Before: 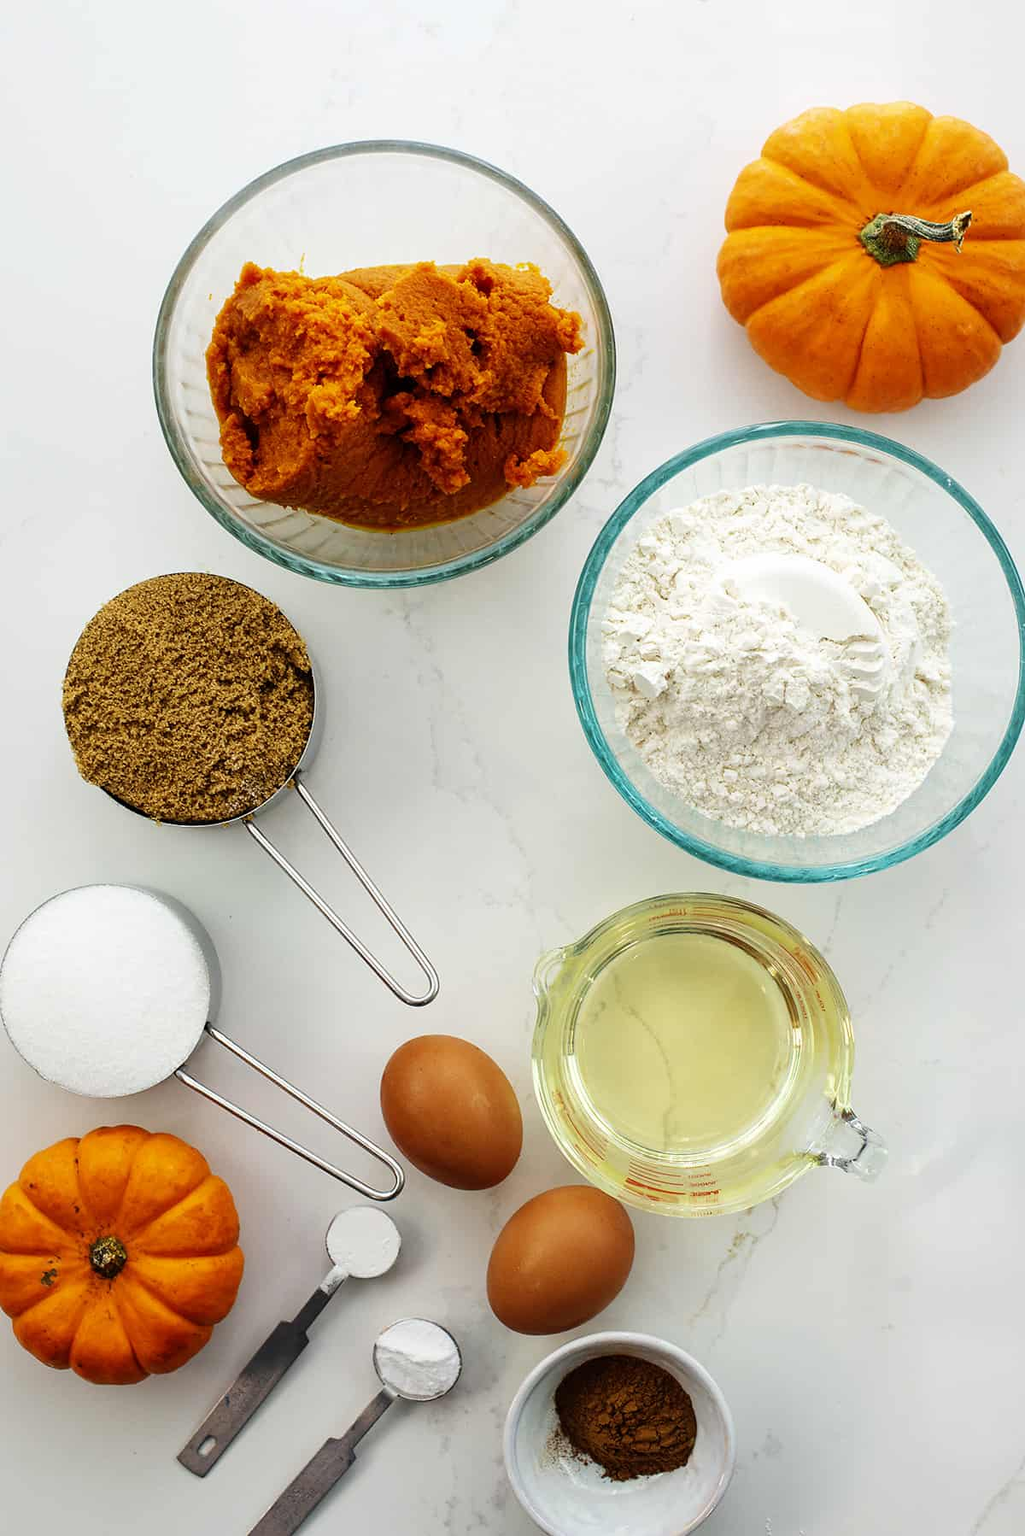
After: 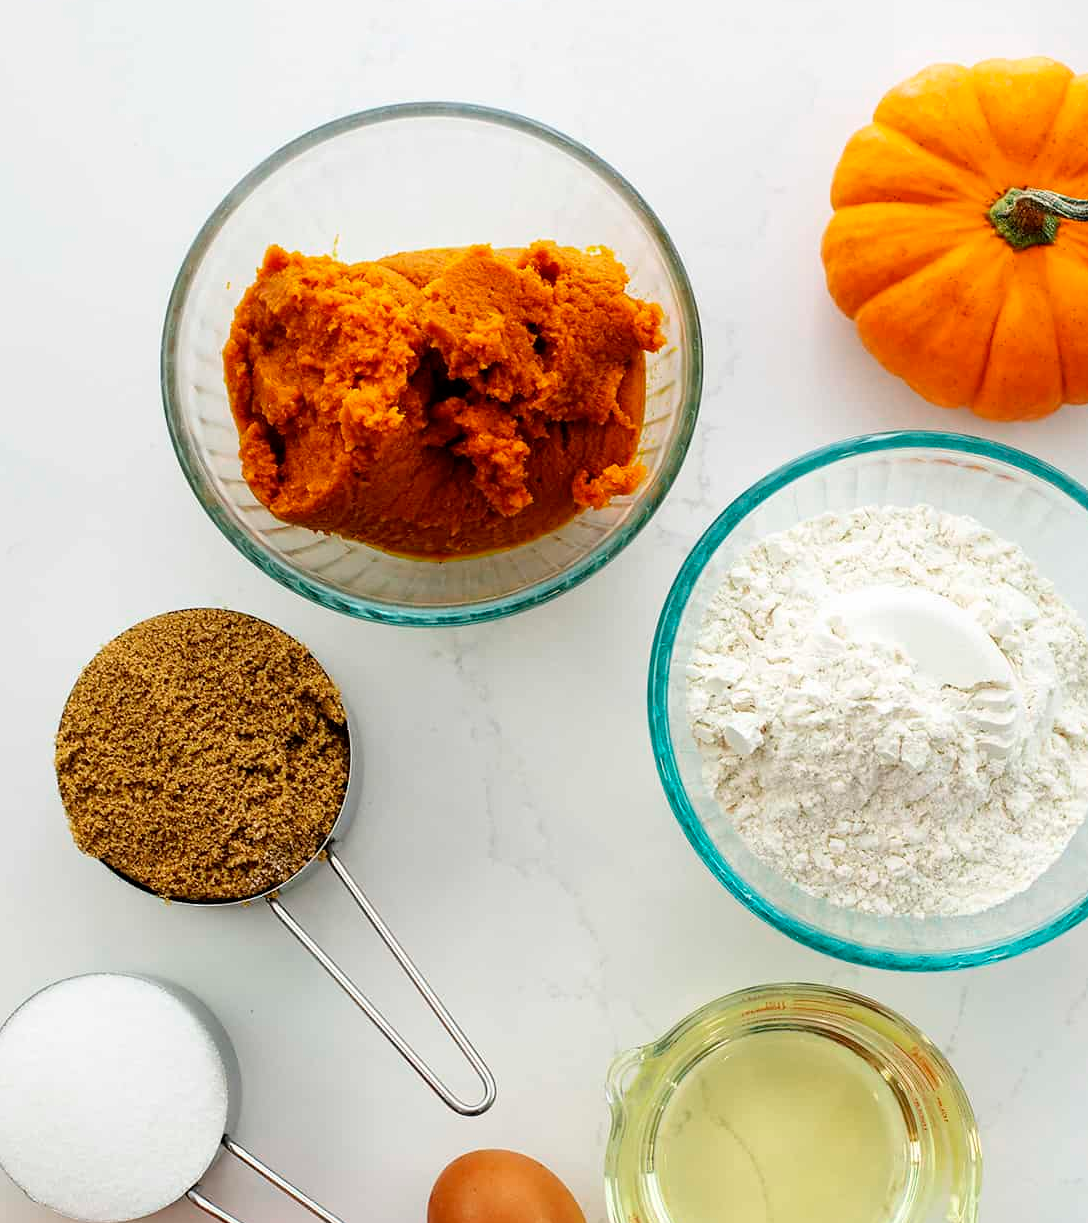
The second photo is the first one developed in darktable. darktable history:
crop: left 1.575%, top 3.457%, right 7.733%, bottom 28.489%
